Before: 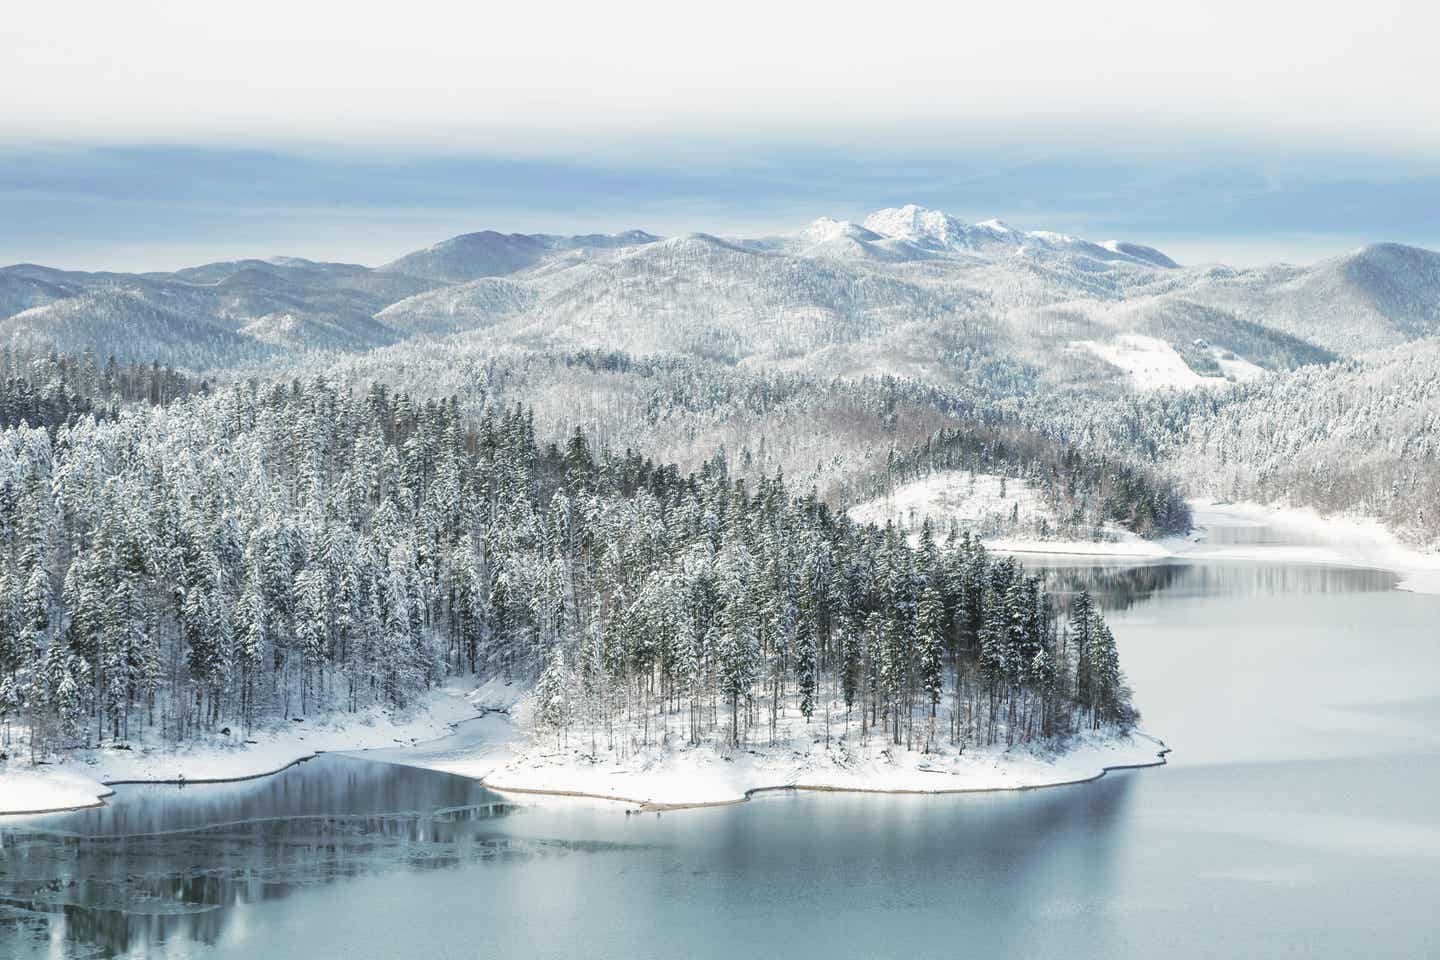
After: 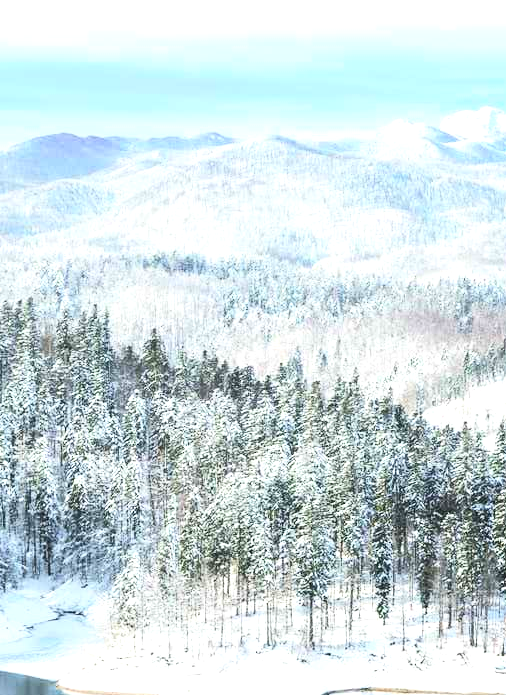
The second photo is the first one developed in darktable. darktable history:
exposure: black level correction 0, exposure 0.7 EV, compensate exposure bias true, compensate highlight preservation false
contrast brightness saturation: contrast 0.23, brightness 0.1, saturation 0.29
crop and rotate: left 29.476%, top 10.214%, right 35.32%, bottom 17.333%
